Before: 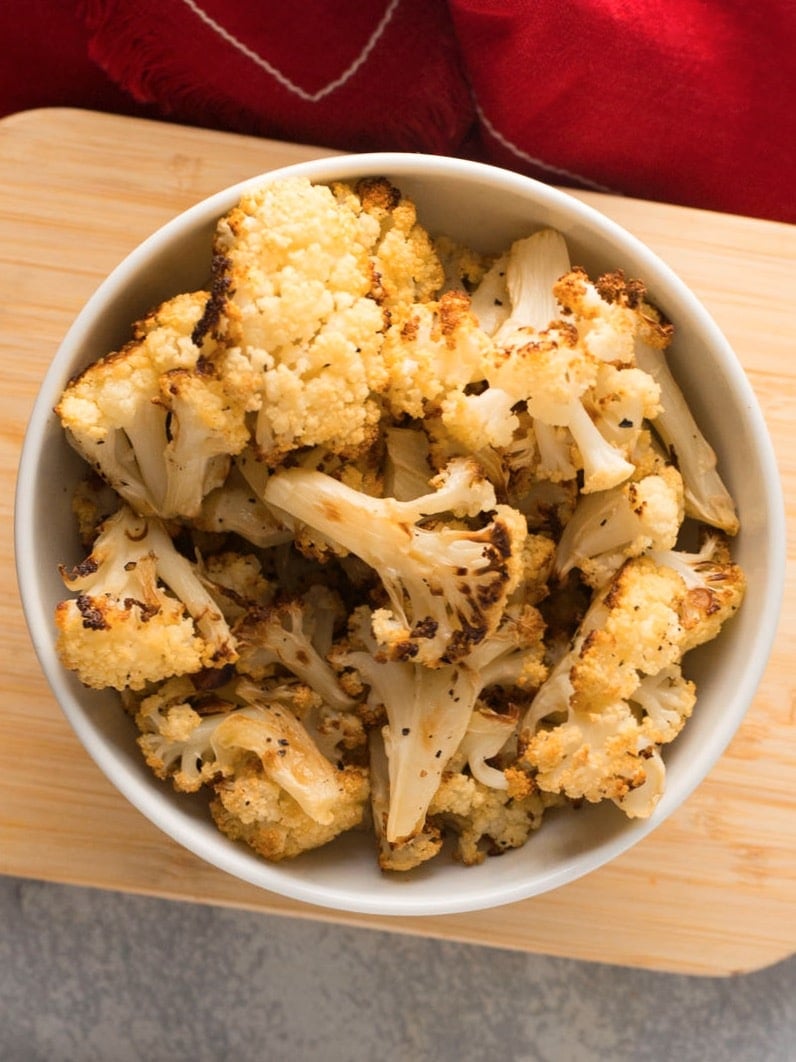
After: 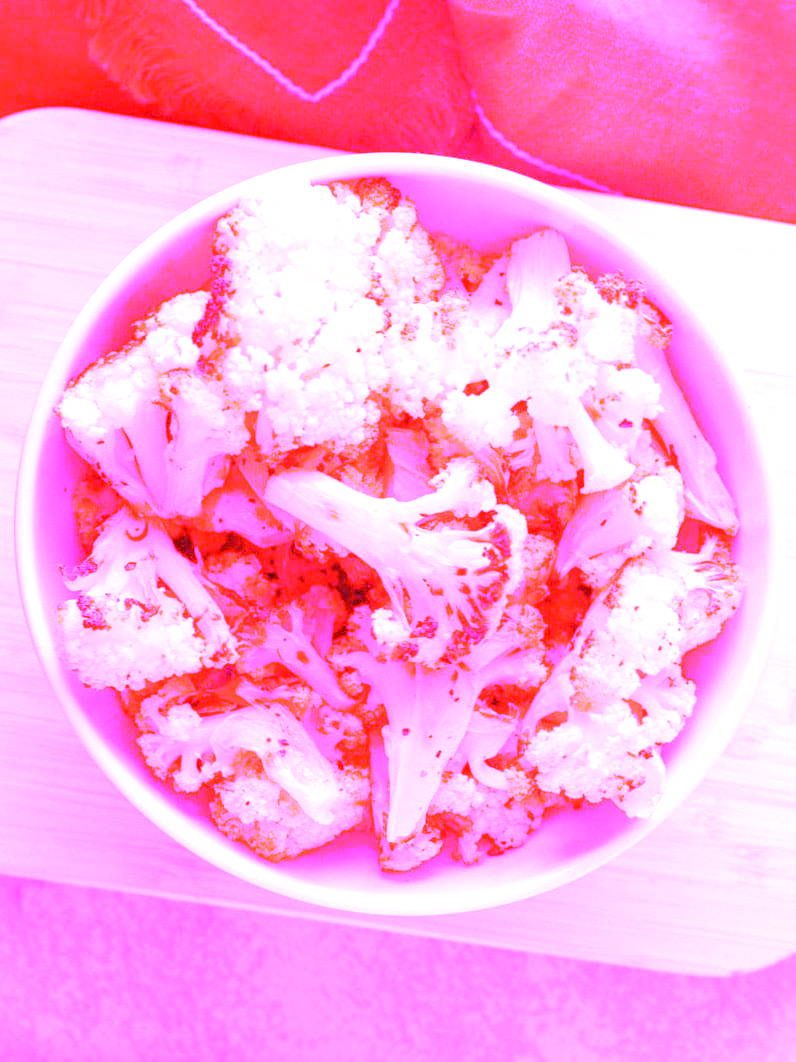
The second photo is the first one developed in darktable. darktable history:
white balance: red 8, blue 8
base curve: curves: ch0 [(0, 0) (0.283, 0.295) (1, 1)], preserve colors none
